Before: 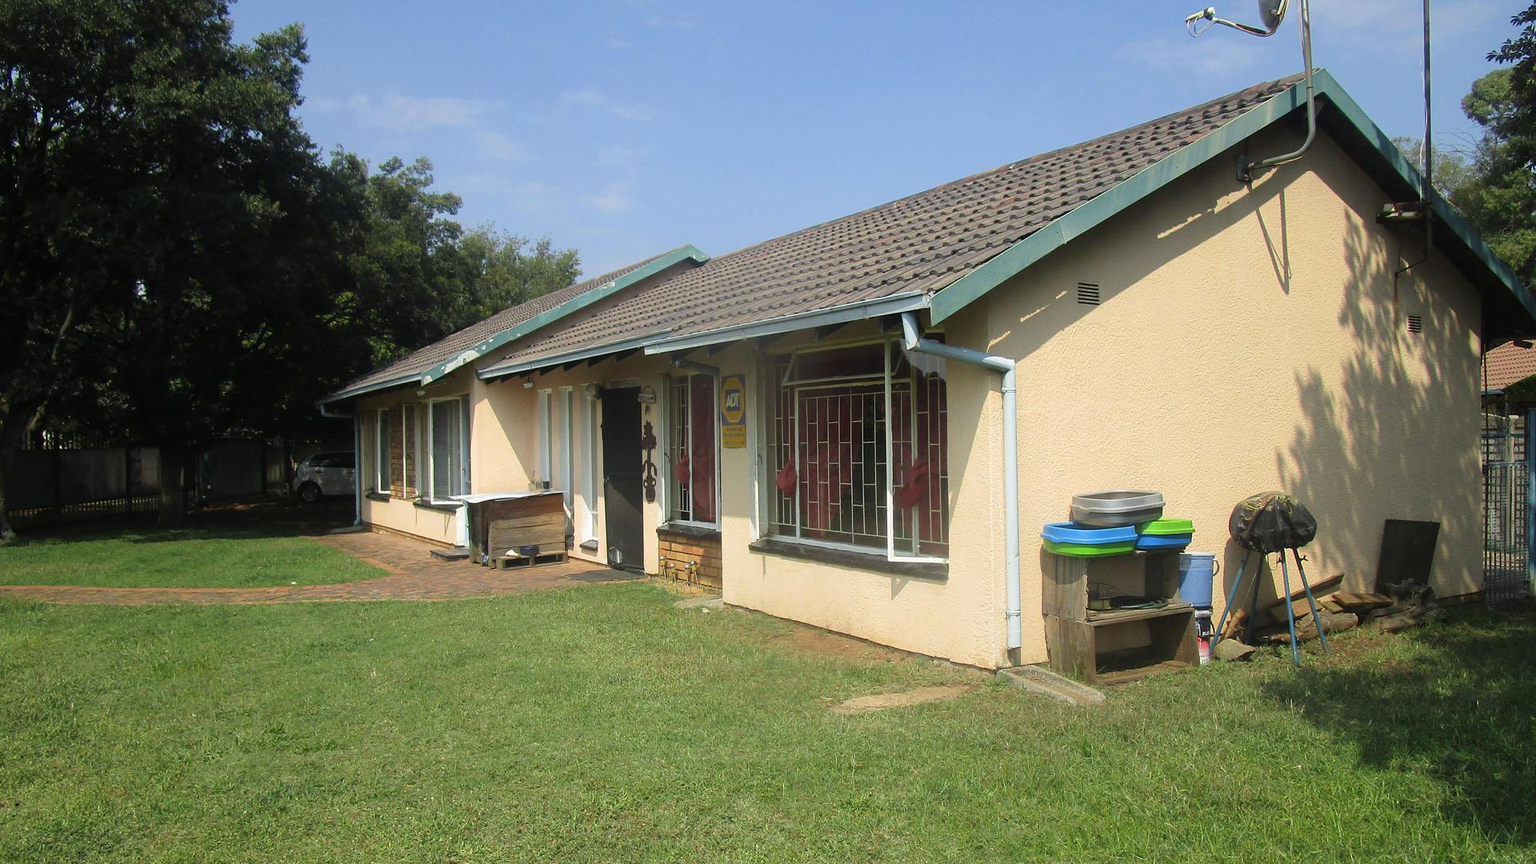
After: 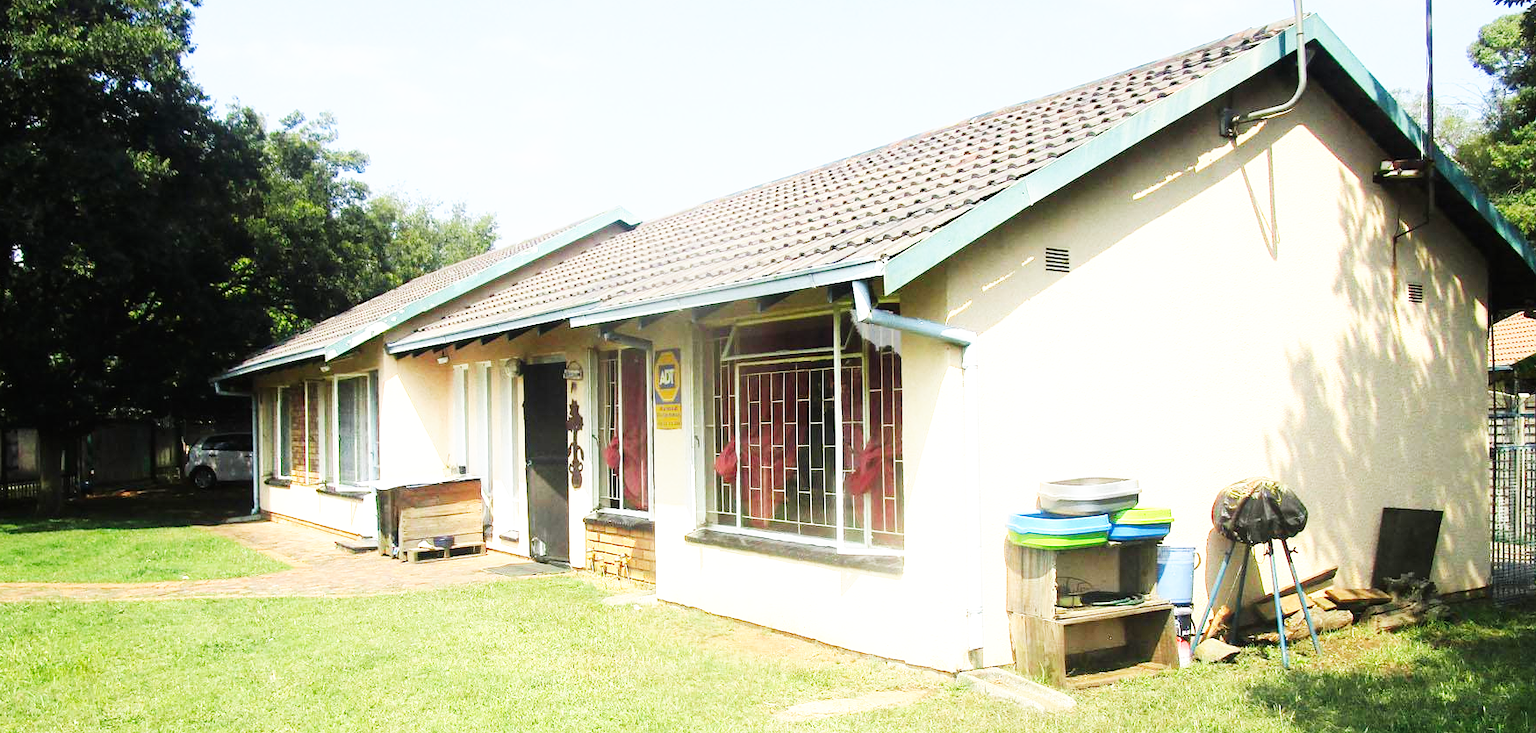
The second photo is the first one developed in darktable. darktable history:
exposure: black level correction 0, exposure 0.7 EV, compensate exposure bias true, compensate highlight preservation false
base curve: curves: ch0 [(0, 0) (0.007, 0.004) (0.027, 0.03) (0.046, 0.07) (0.207, 0.54) (0.442, 0.872) (0.673, 0.972) (1, 1)], preserve colors none
crop: left 8.155%, top 6.611%, bottom 15.385%
